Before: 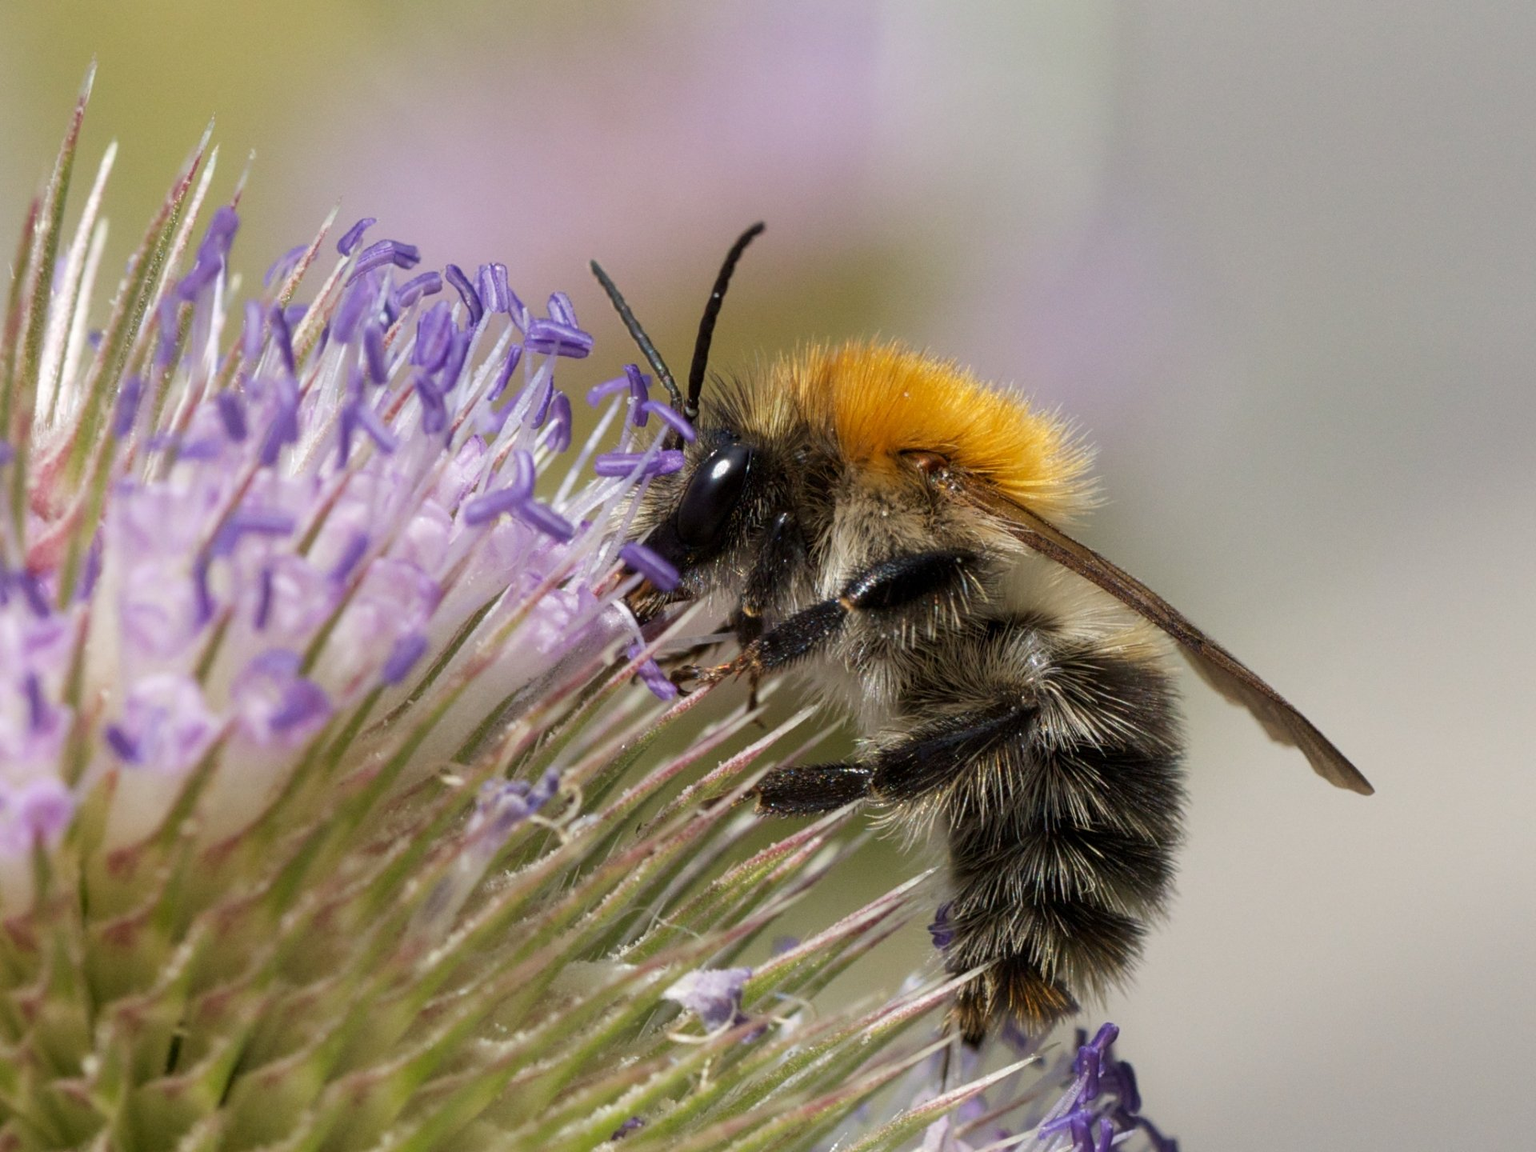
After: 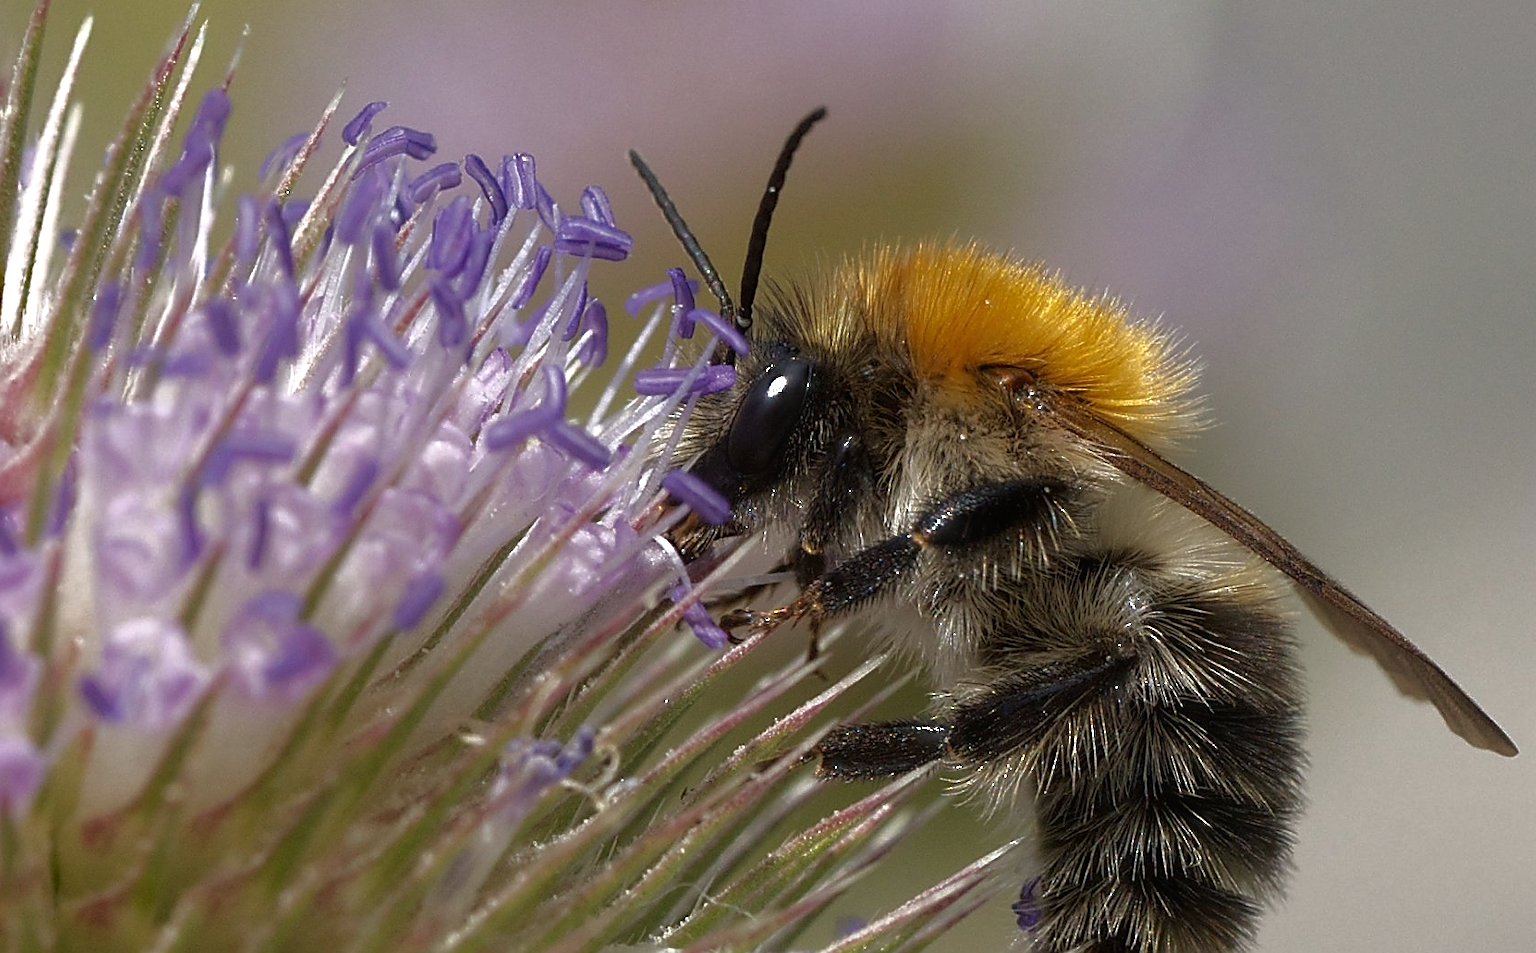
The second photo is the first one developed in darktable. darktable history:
crop and rotate: left 2.335%, top 11.119%, right 9.389%, bottom 15.793%
base curve: curves: ch0 [(0, 0) (0.826, 0.587) (1, 1)], fusion 1, exposure shift 0.57
sharpen: radius 1.385, amount 1.262, threshold 0.73
